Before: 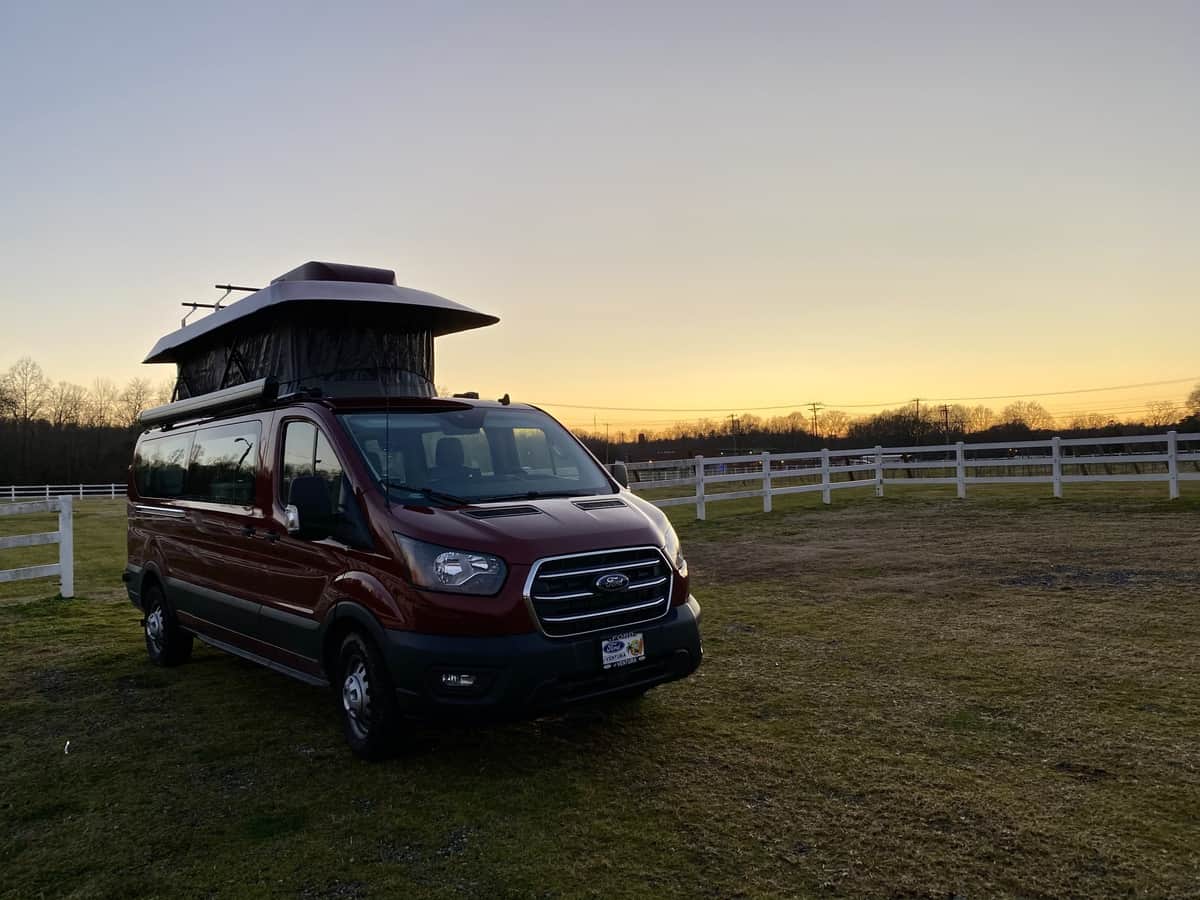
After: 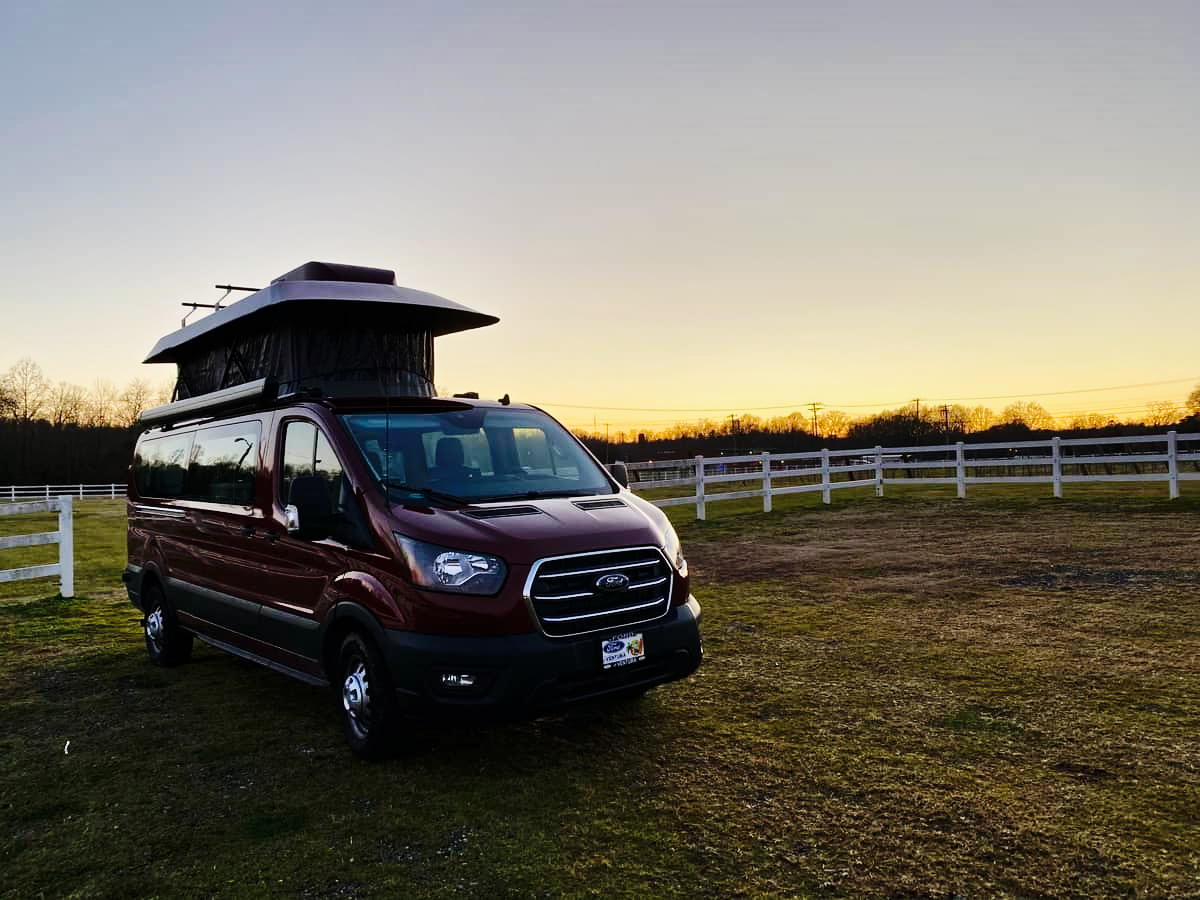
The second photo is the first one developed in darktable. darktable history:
levels: levels [0, 0.51, 1]
shadows and highlights: shadows 43.71, white point adjustment -1.46, soften with gaussian
tone equalizer: -7 EV 0.18 EV, -6 EV 0.12 EV, -5 EV 0.08 EV, -4 EV 0.04 EV, -2 EV -0.02 EV, -1 EV -0.04 EV, +0 EV -0.06 EV, luminance estimator HSV value / RGB max
base curve: curves: ch0 [(0, 0) (0.036, 0.025) (0.121, 0.166) (0.206, 0.329) (0.605, 0.79) (1, 1)], preserve colors none
